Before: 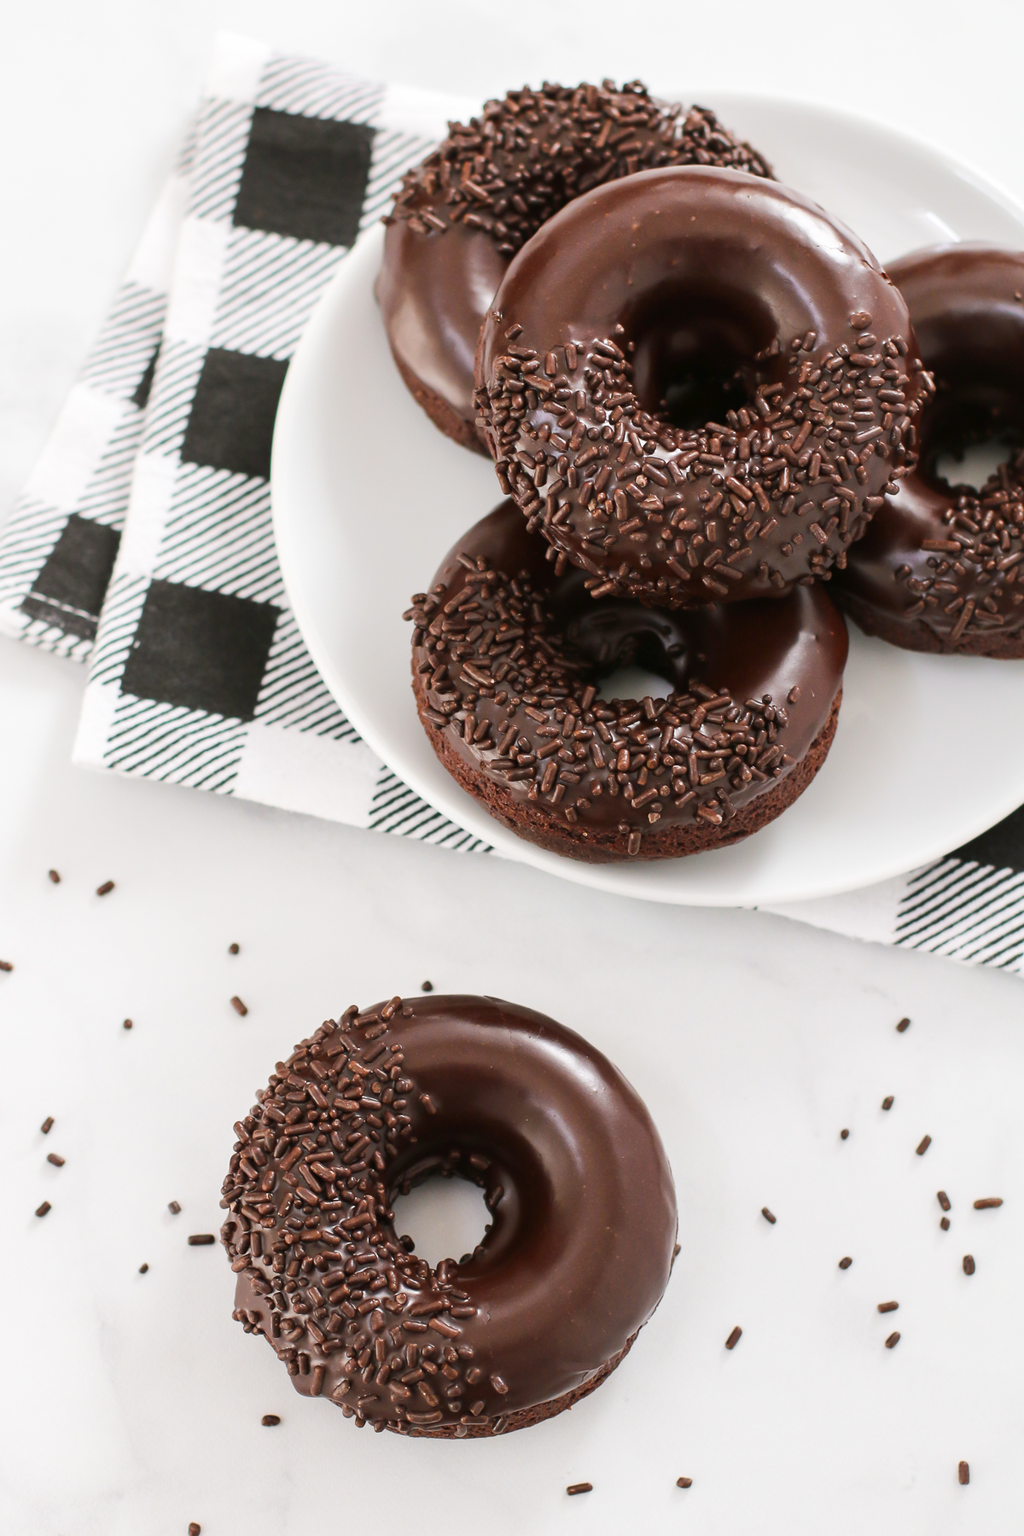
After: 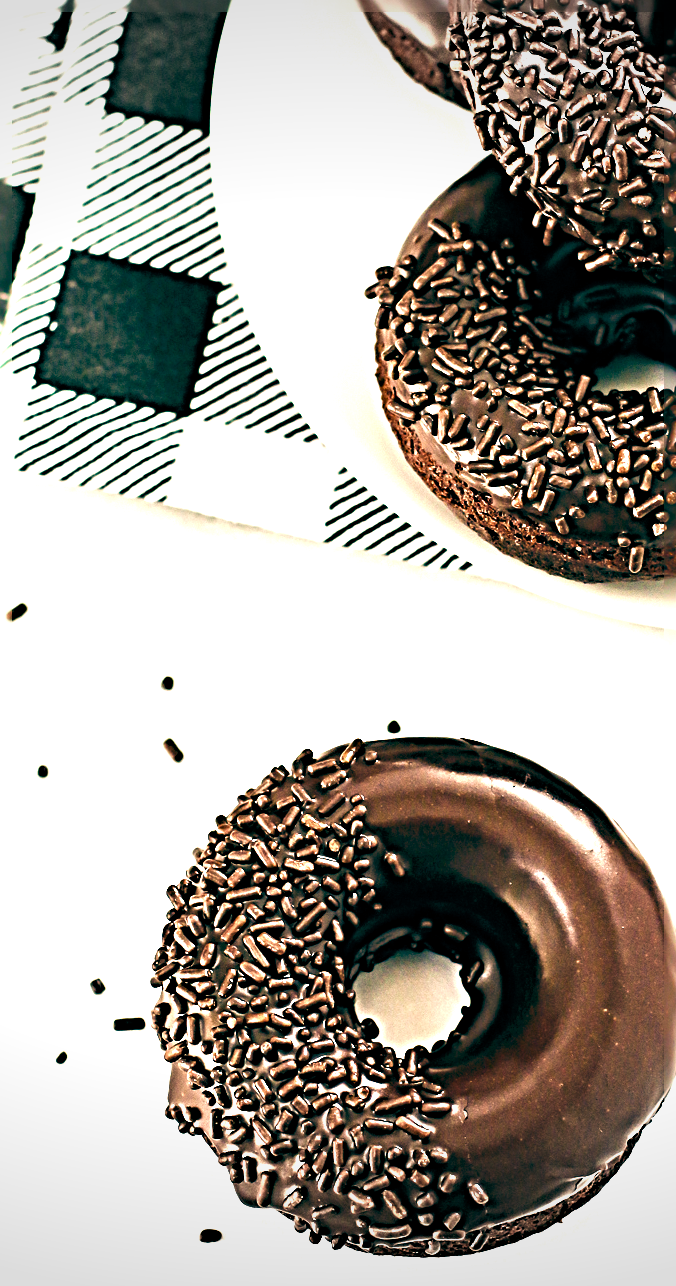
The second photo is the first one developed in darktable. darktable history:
crop: left 8.966%, top 23.852%, right 34.699%, bottom 4.703%
exposure: black level correction -0.002, exposure 0.54 EV, compensate highlight preservation false
sharpen: radius 6.3, amount 1.8, threshold 0
color balance rgb: shadows lift › luminance -21.66%, shadows lift › chroma 6.57%, shadows lift › hue 270°, power › chroma 0.68%, power › hue 60°, highlights gain › luminance 6.08%, highlights gain › chroma 1.33%, highlights gain › hue 90°, global offset › luminance -0.87%, perceptual saturation grading › global saturation 26.86%, perceptual saturation grading › highlights -28.39%, perceptual saturation grading › mid-tones 15.22%, perceptual saturation grading › shadows 33.98%, perceptual brilliance grading › highlights 10%, perceptual brilliance grading › mid-tones 5%
vignetting: fall-off start 100%, brightness -0.282, width/height ratio 1.31
velvia: on, module defaults
color balance: lift [1.005, 0.99, 1.007, 1.01], gamma [1, 0.979, 1.011, 1.021], gain [0.923, 1.098, 1.025, 0.902], input saturation 90.45%, contrast 7.73%, output saturation 105.91%
